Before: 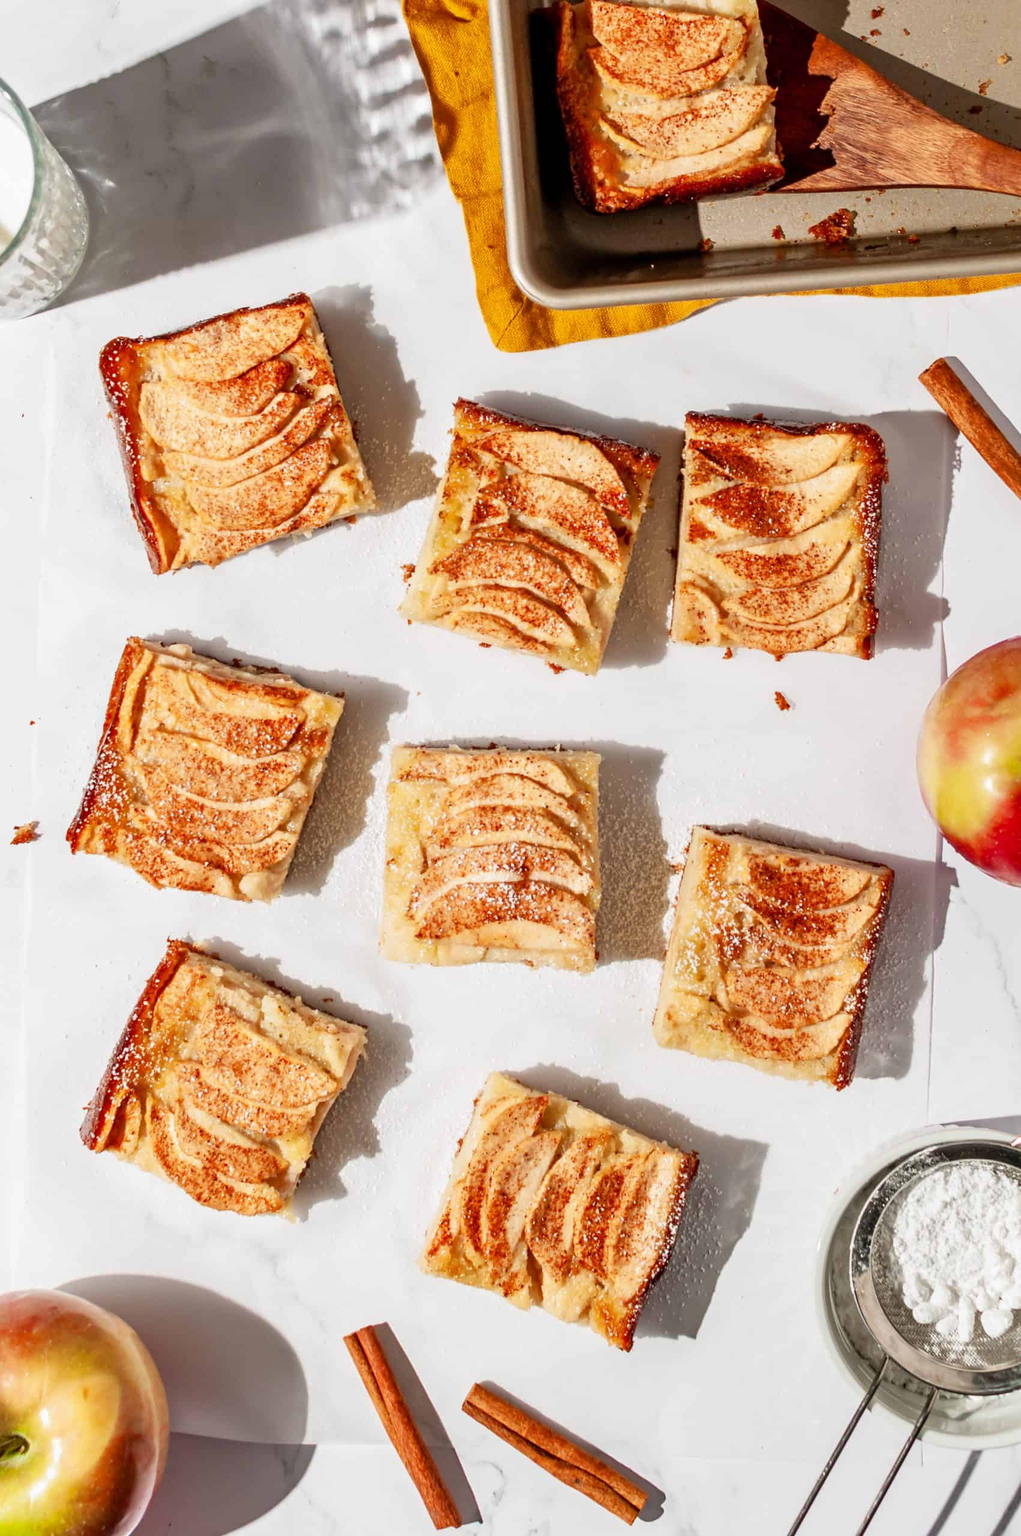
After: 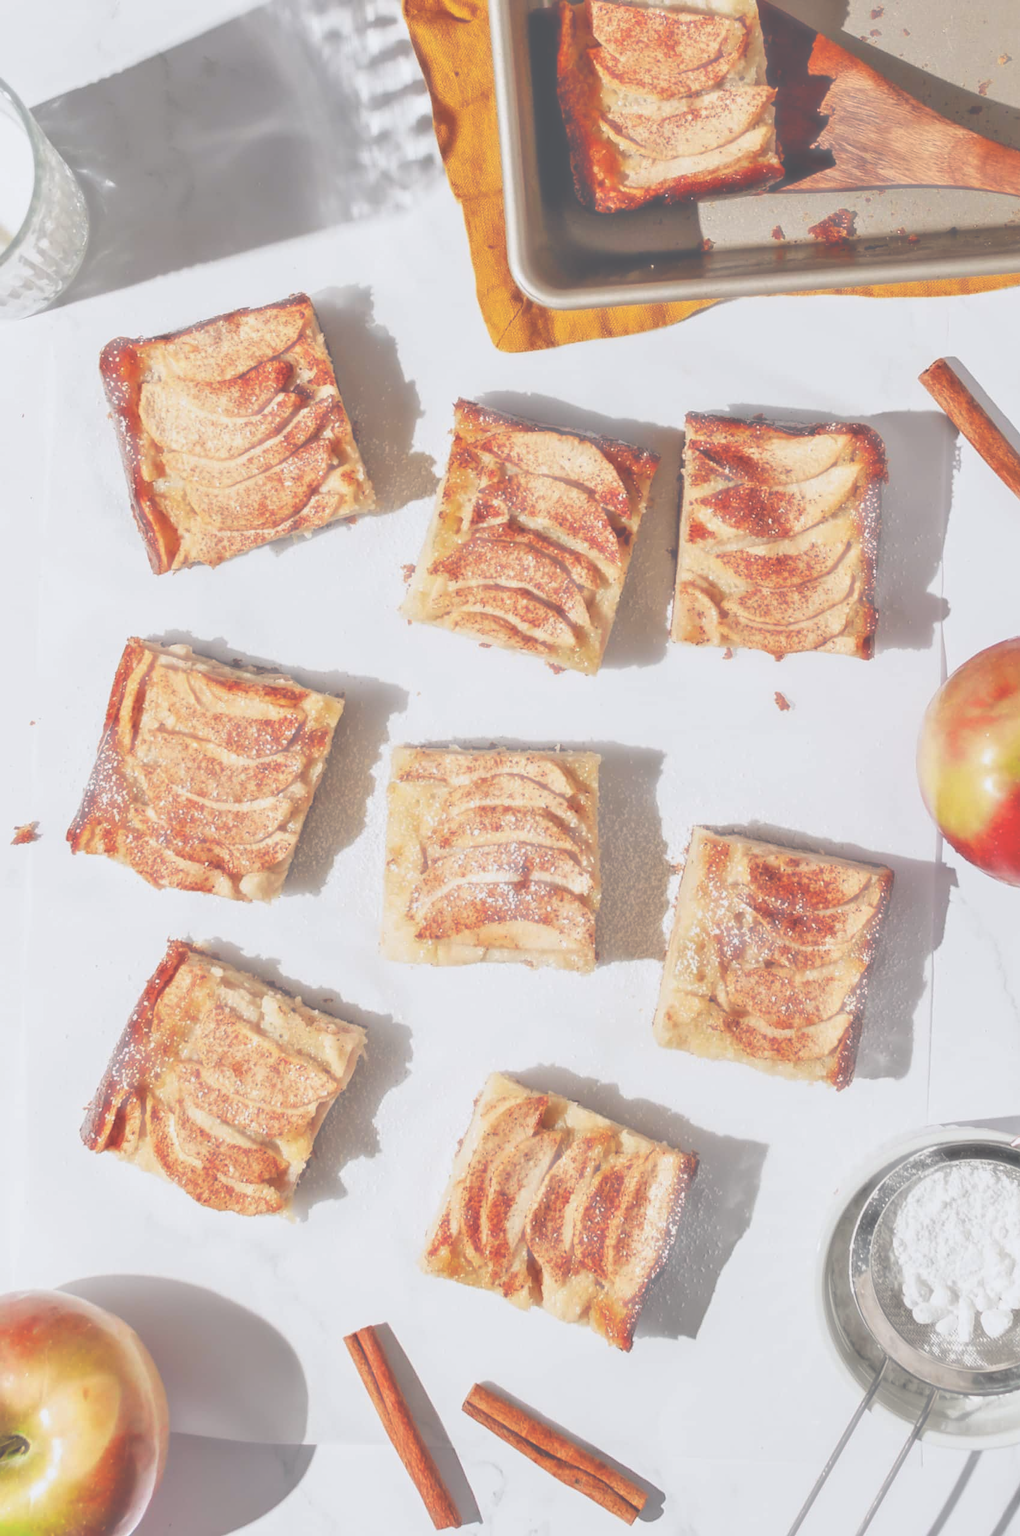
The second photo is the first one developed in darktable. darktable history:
haze removal: strength -0.899, distance 0.226, compatibility mode true, adaptive false
tone curve: curves: ch0 [(0, 0.026) (0.175, 0.178) (0.463, 0.502) (0.796, 0.764) (1, 0.961)]; ch1 [(0, 0) (0.437, 0.398) (0.469, 0.472) (0.505, 0.504) (0.553, 0.552) (1, 1)]; ch2 [(0, 0) (0.505, 0.495) (0.579, 0.579) (1, 1)], color space Lab, independent channels, preserve colors none
tone equalizer: -7 EV 0.155 EV, -6 EV 0.563 EV, -5 EV 1.17 EV, -4 EV 1.3 EV, -3 EV 1.15 EV, -2 EV 0.6 EV, -1 EV 0.16 EV
exposure: black level correction -0.032, compensate exposure bias true, compensate highlight preservation false
